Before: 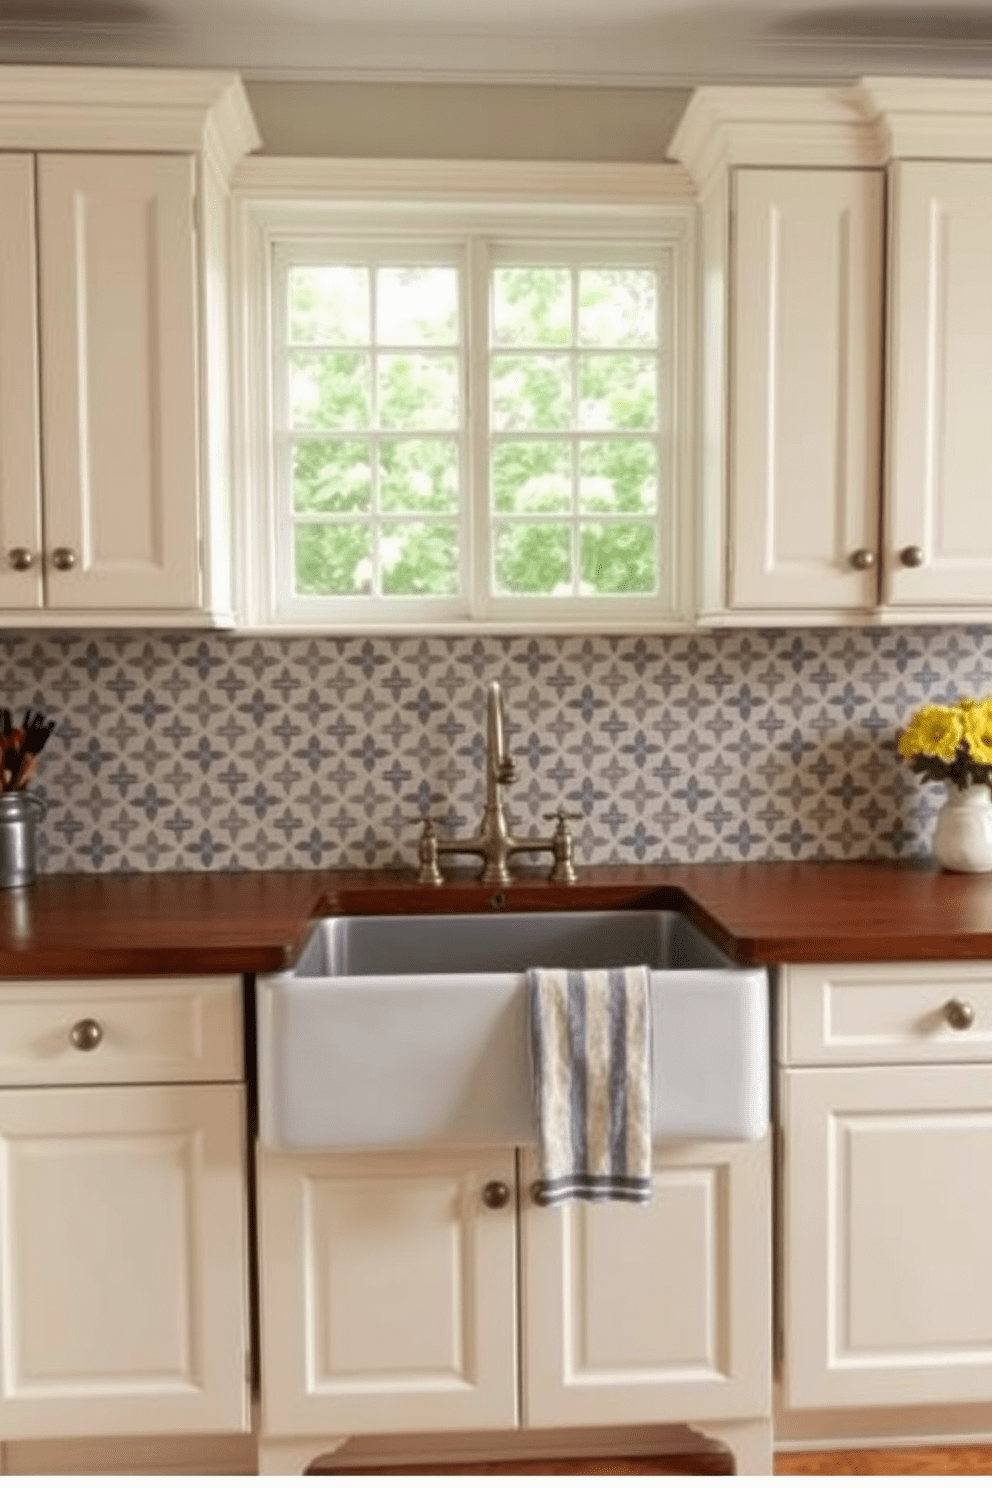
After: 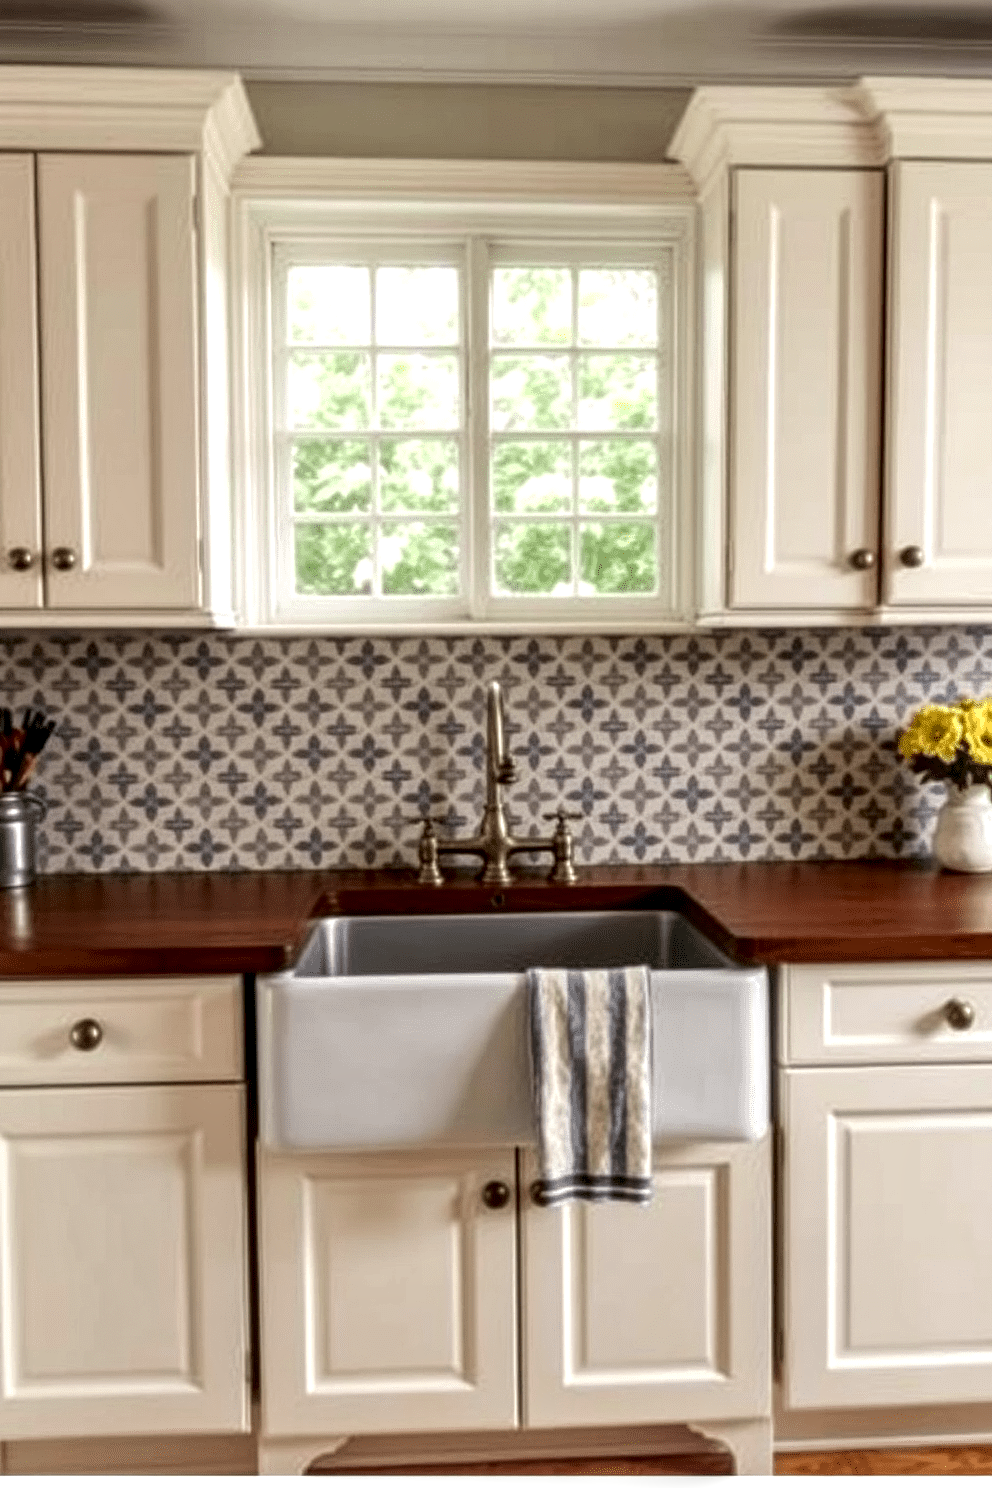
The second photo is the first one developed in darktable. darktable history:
local contrast: highlights 1%, shadows 7%, detail 182%
